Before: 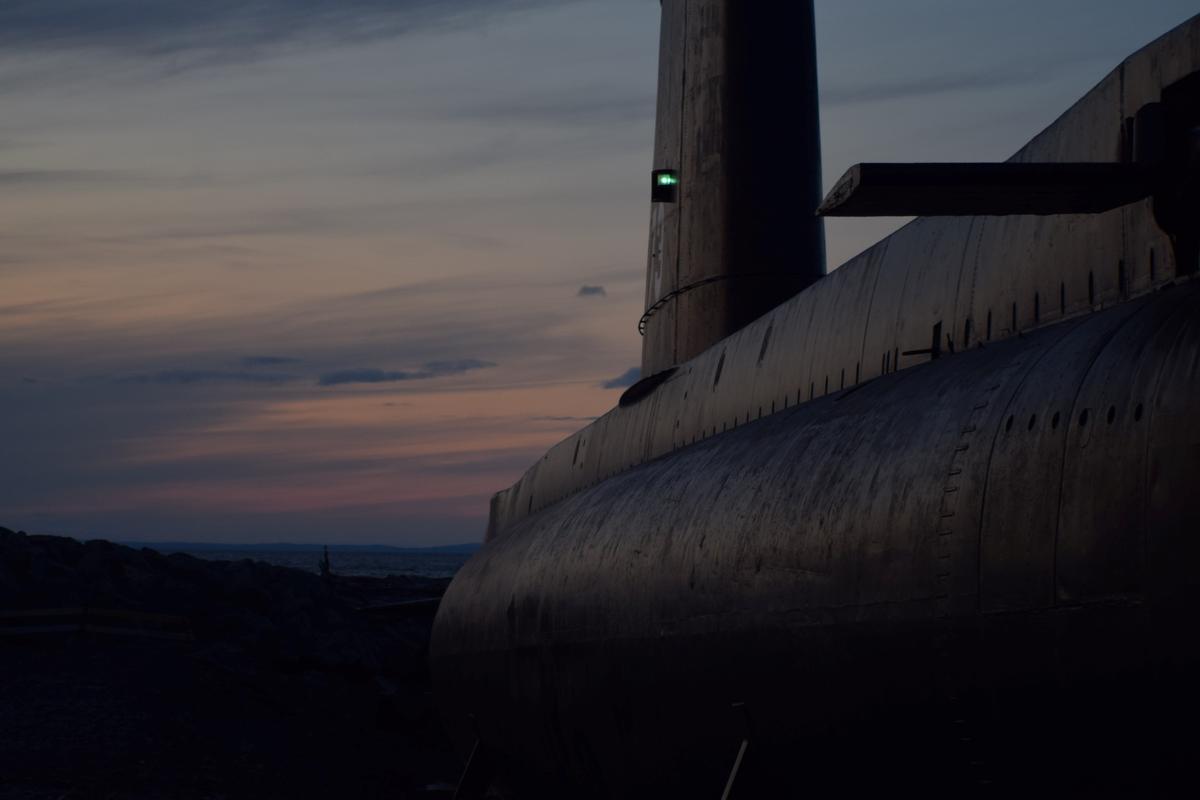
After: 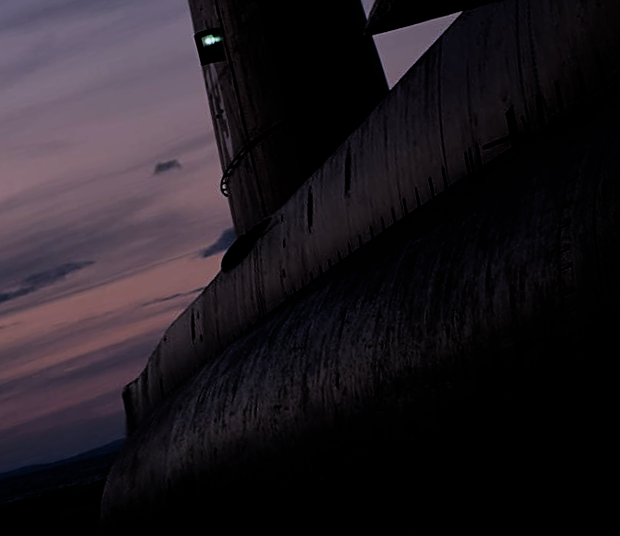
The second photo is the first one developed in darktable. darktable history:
white balance: red 1.042, blue 1.17
rotate and perspective: rotation -14.8°, crop left 0.1, crop right 0.903, crop top 0.25, crop bottom 0.748
graduated density: density 0.38 EV, hardness 21%, rotation -6.11°, saturation 32%
sharpen: on, module defaults
crop: left 31.458%, top 0%, right 11.876%
filmic rgb: black relative exposure -5 EV, white relative exposure 3.5 EV, hardness 3.19, contrast 1.4, highlights saturation mix -50%
